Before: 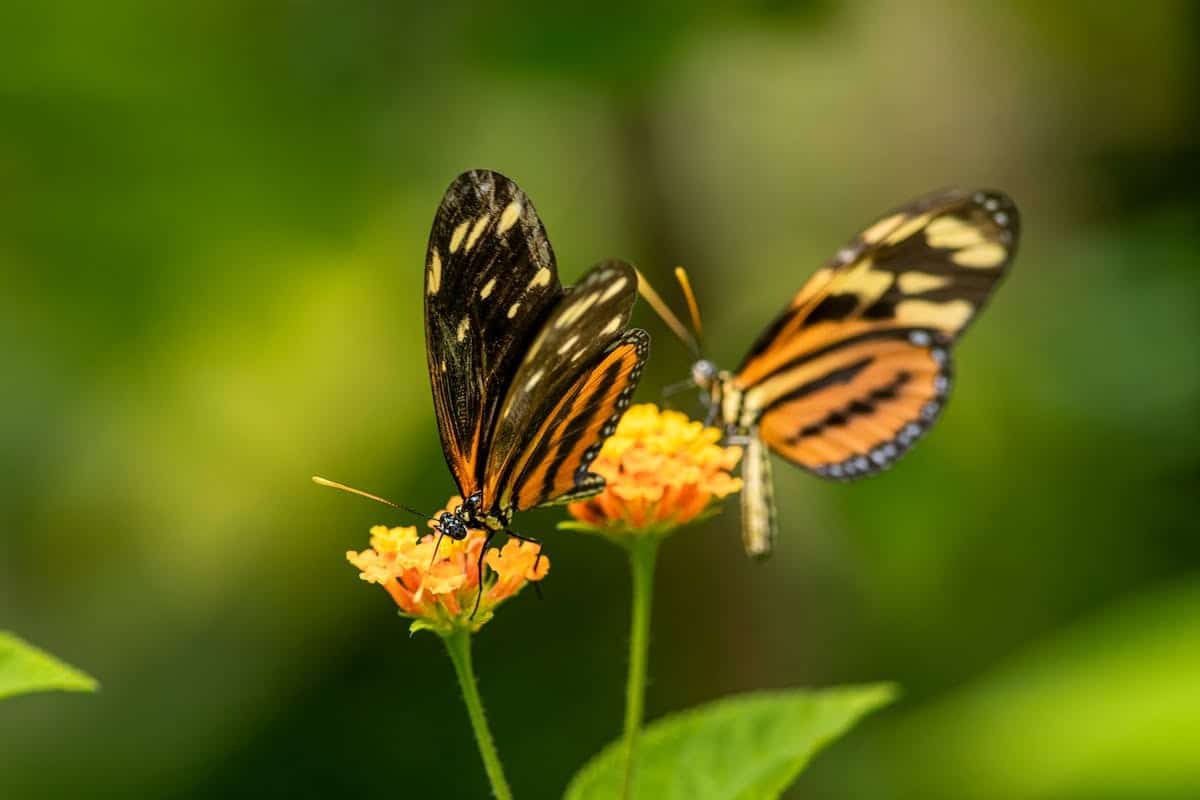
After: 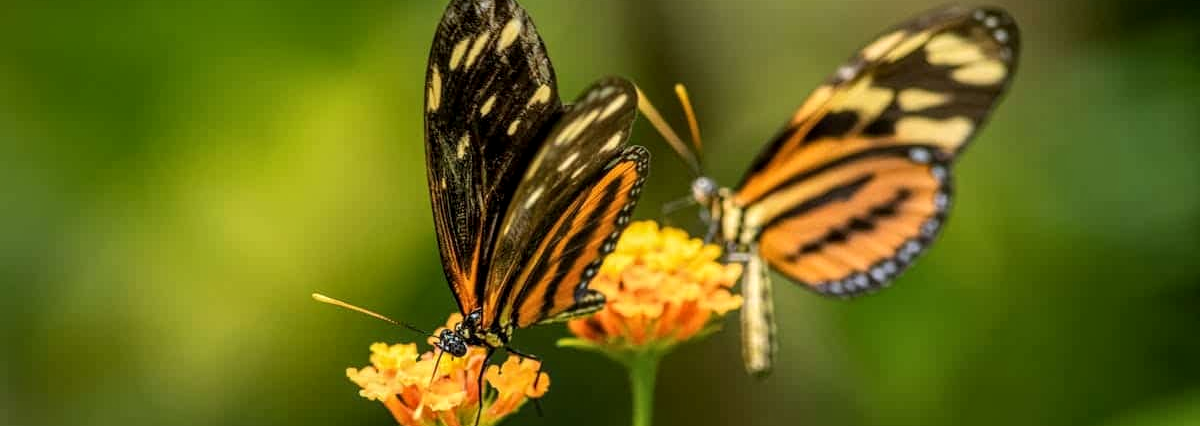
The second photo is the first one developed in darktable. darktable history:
crop and rotate: top 23.07%, bottom 23.583%
local contrast: on, module defaults
